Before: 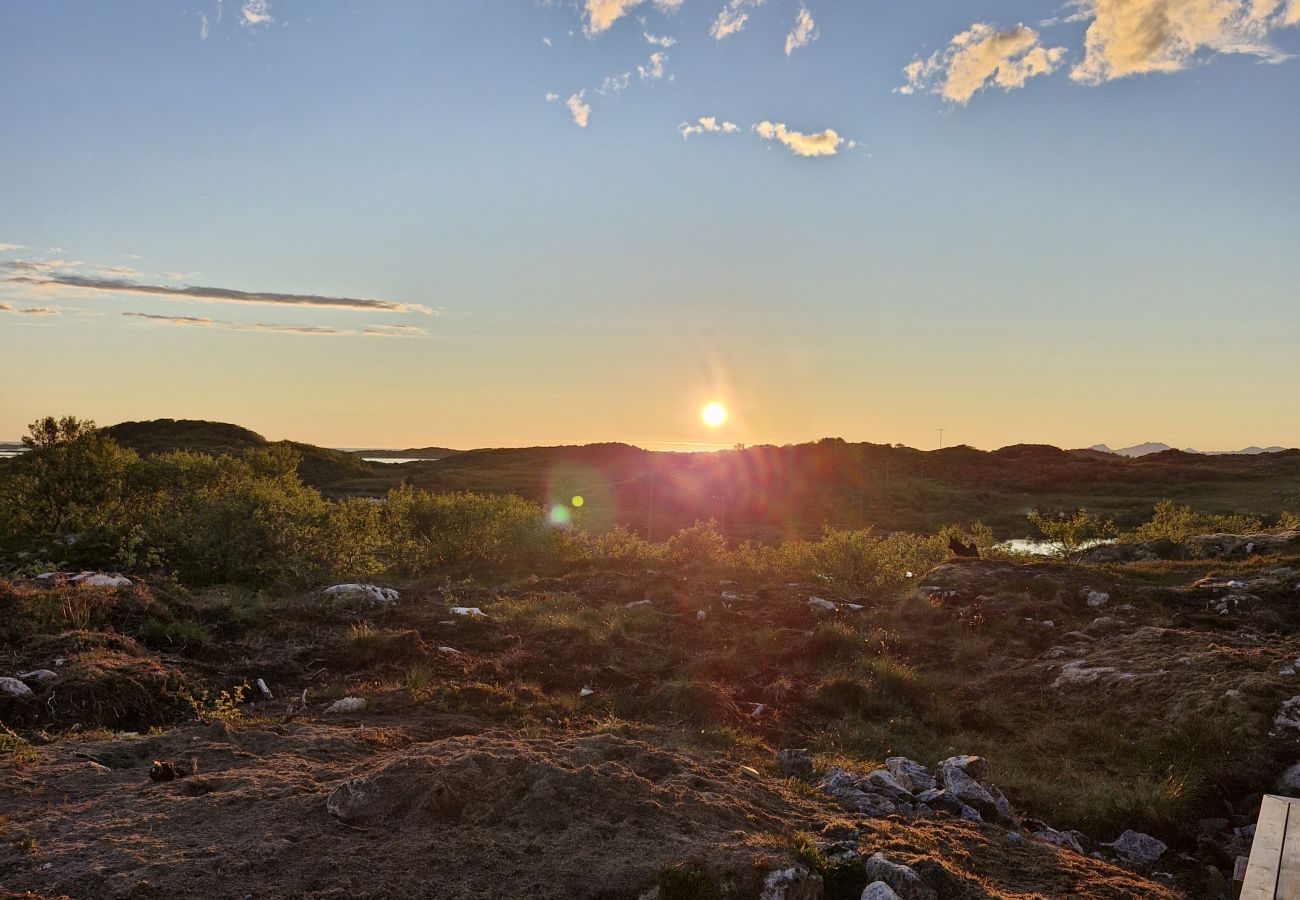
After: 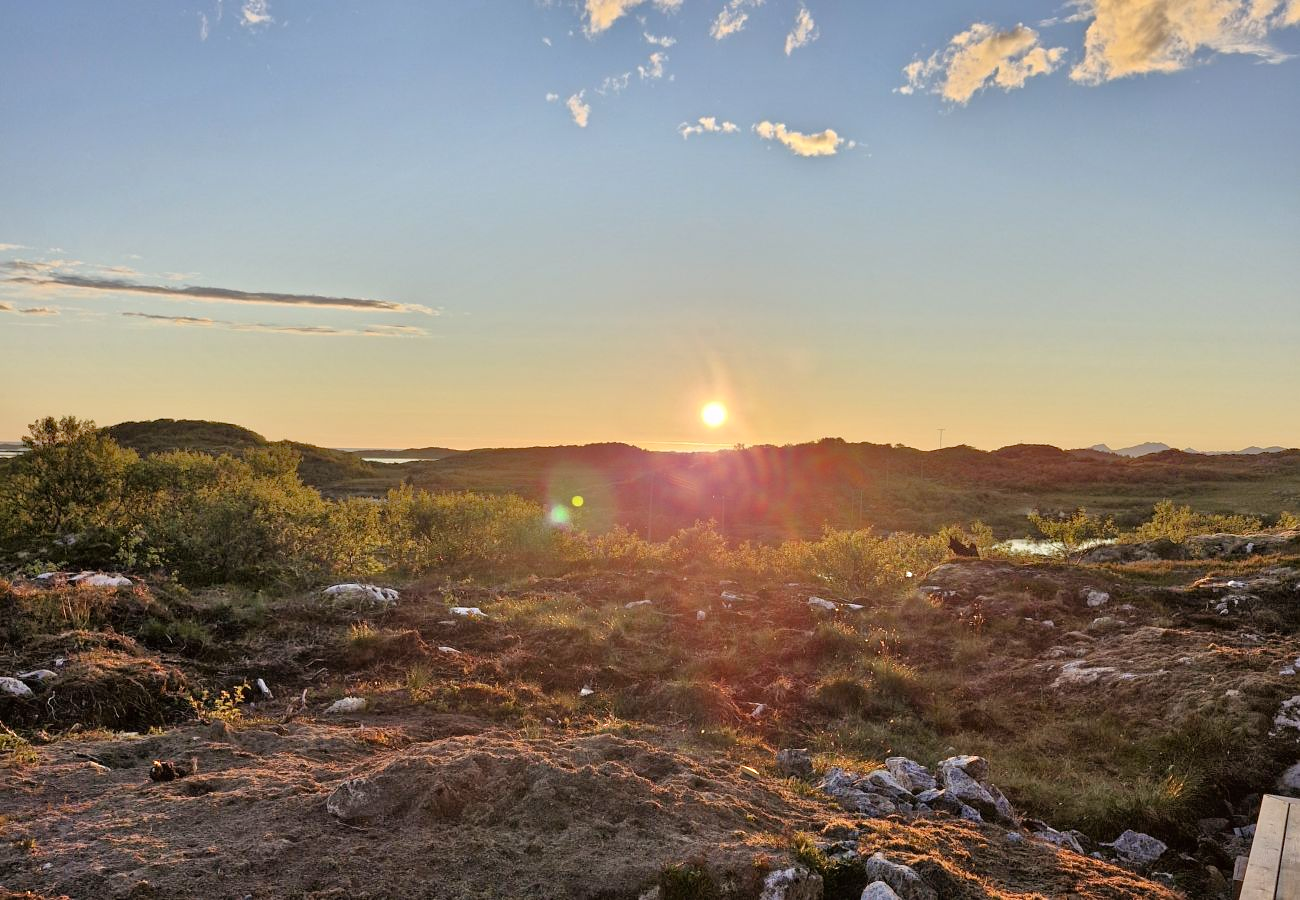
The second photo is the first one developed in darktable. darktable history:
tone equalizer: -7 EV 0.149 EV, -6 EV 0.63 EV, -5 EV 1.11 EV, -4 EV 1.32 EV, -3 EV 1.18 EV, -2 EV 0.6 EV, -1 EV 0.149 EV
